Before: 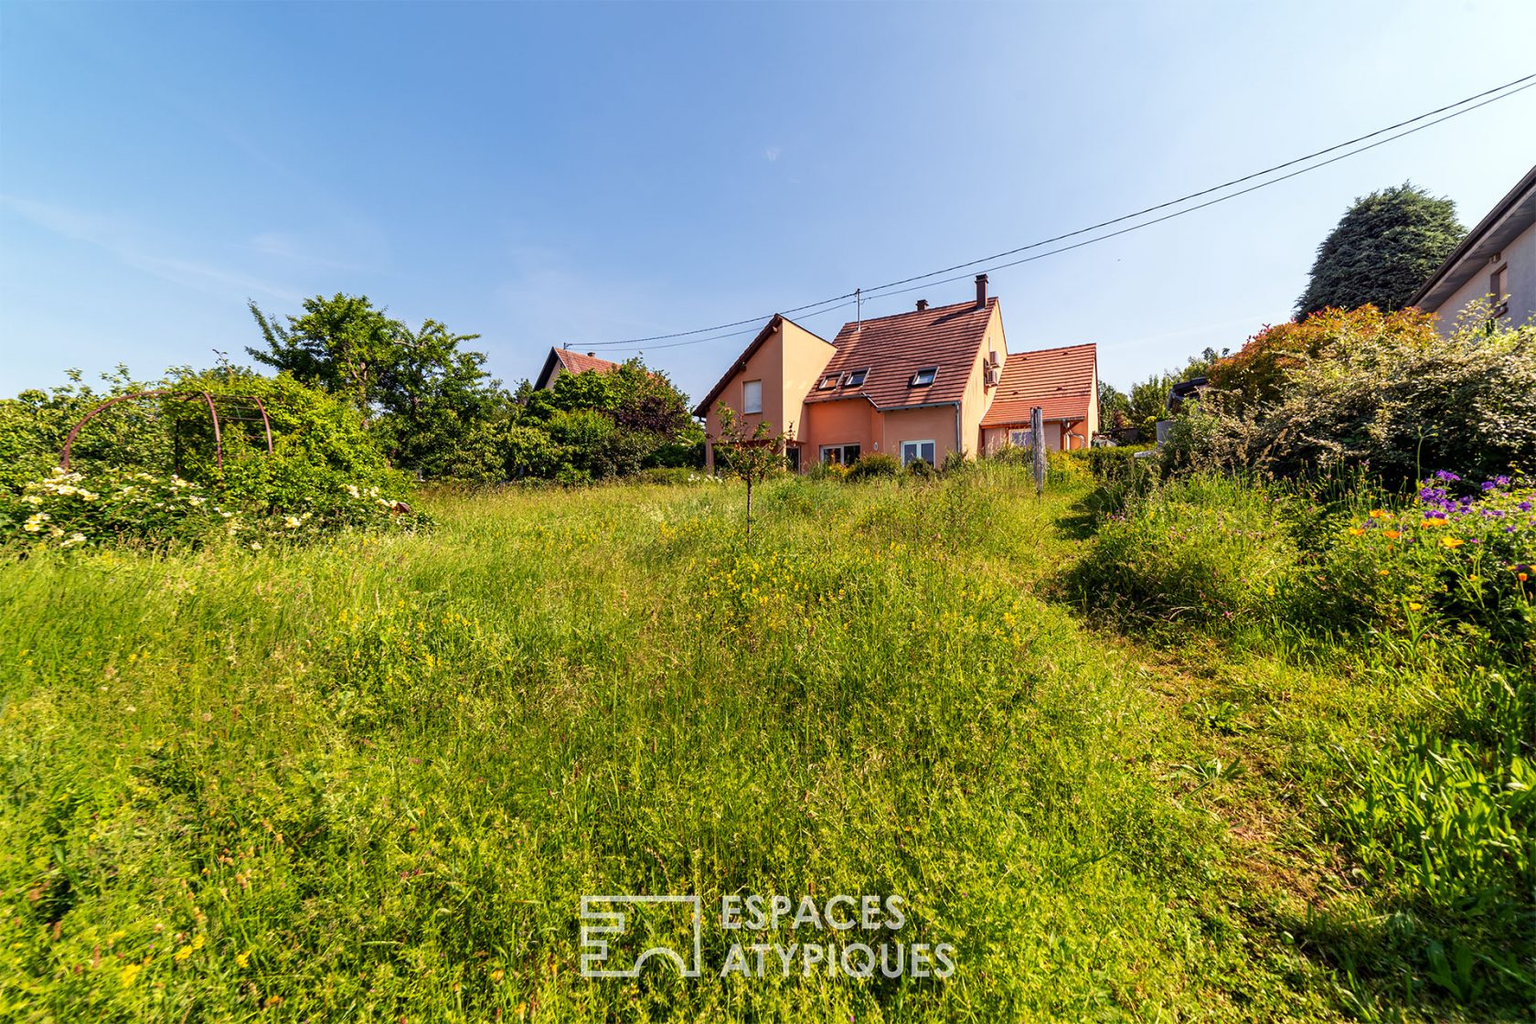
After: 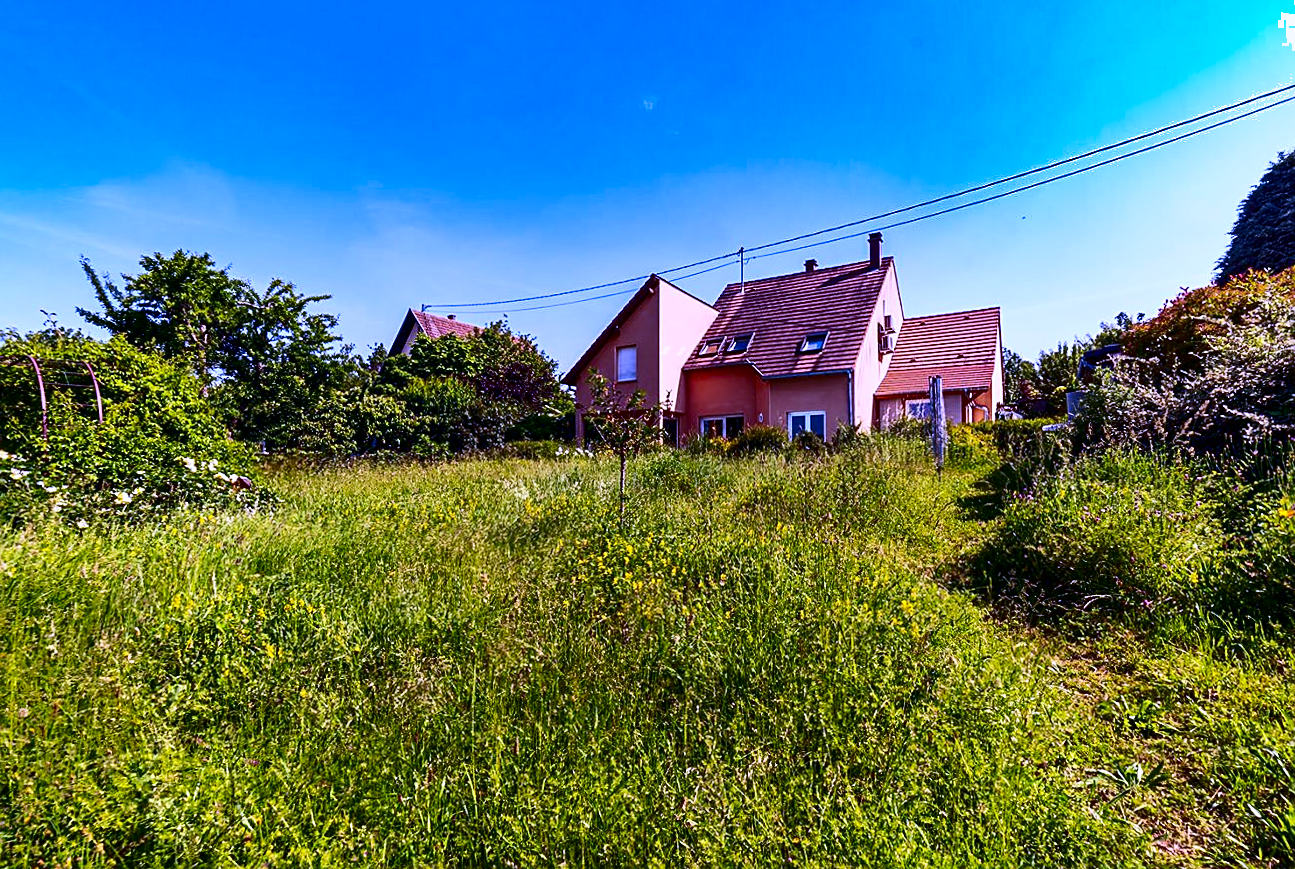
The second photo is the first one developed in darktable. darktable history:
sharpen: on, module defaults
crop and rotate: left 10.77%, top 5.1%, right 10.41%, bottom 16.76%
rotate and perspective: rotation 0.226°, lens shift (vertical) -0.042, crop left 0.023, crop right 0.982, crop top 0.006, crop bottom 0.994
contrast brightness saturation: contrast 0.24, brightness -0.24, saturation 0.14
shadows and highlights: shadows 24.5, highlights -78.15, soften with gaussian
white balance: red 0.98, blue 1.61
